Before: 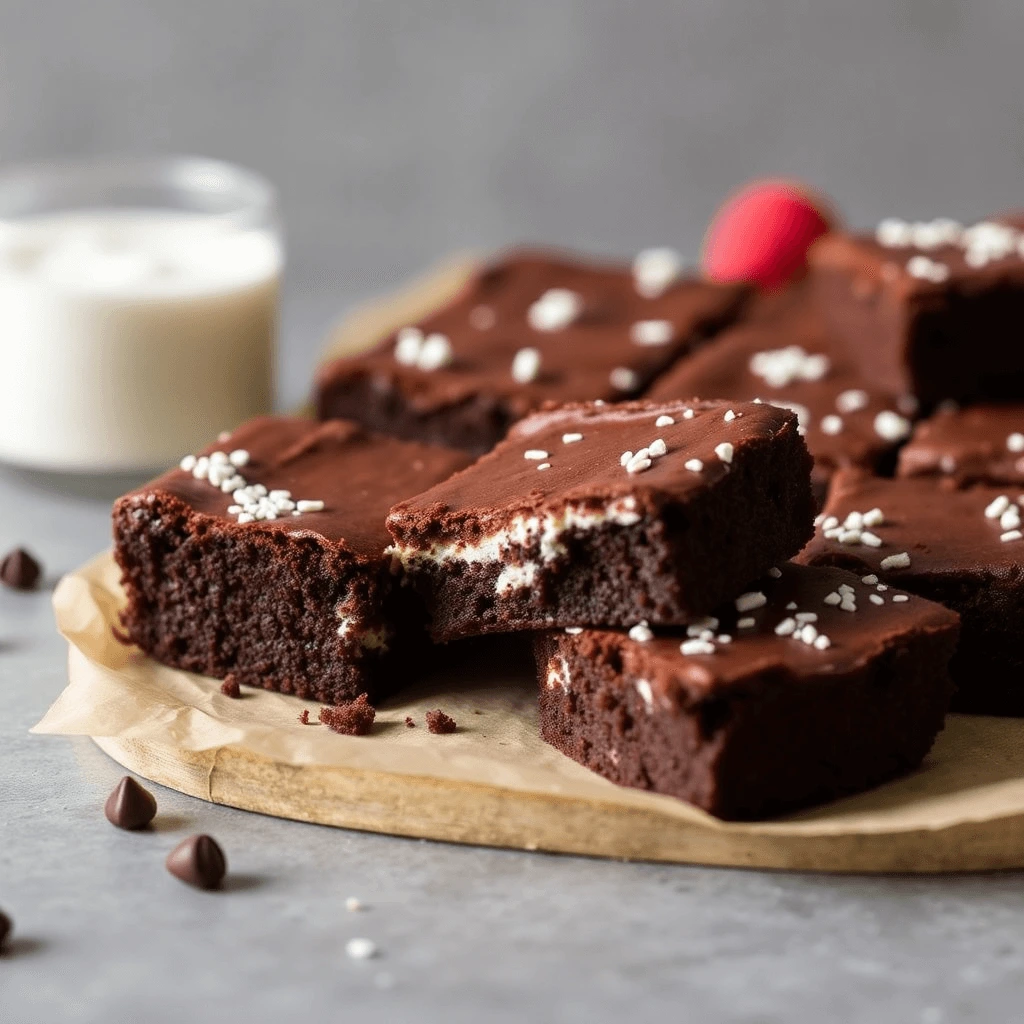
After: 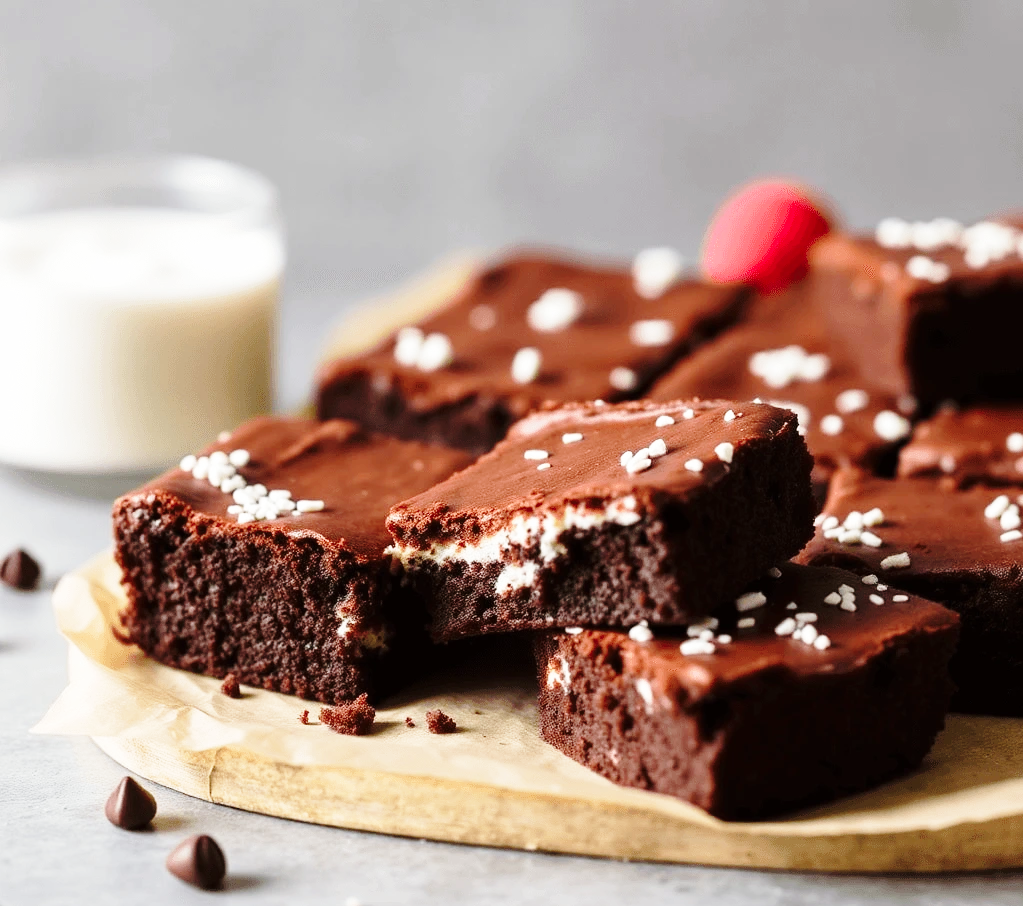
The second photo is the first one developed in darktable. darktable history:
base curve: curves: ch0 [(0, 0) (0.028, 0.03) (0.121, 0.232) (0.46, 0.748) (0.859, 0.968) (1, 1)], preserve colors none
white balance: red 1, blue 1
crop and rotate: top 0%, bottom 11.49%
